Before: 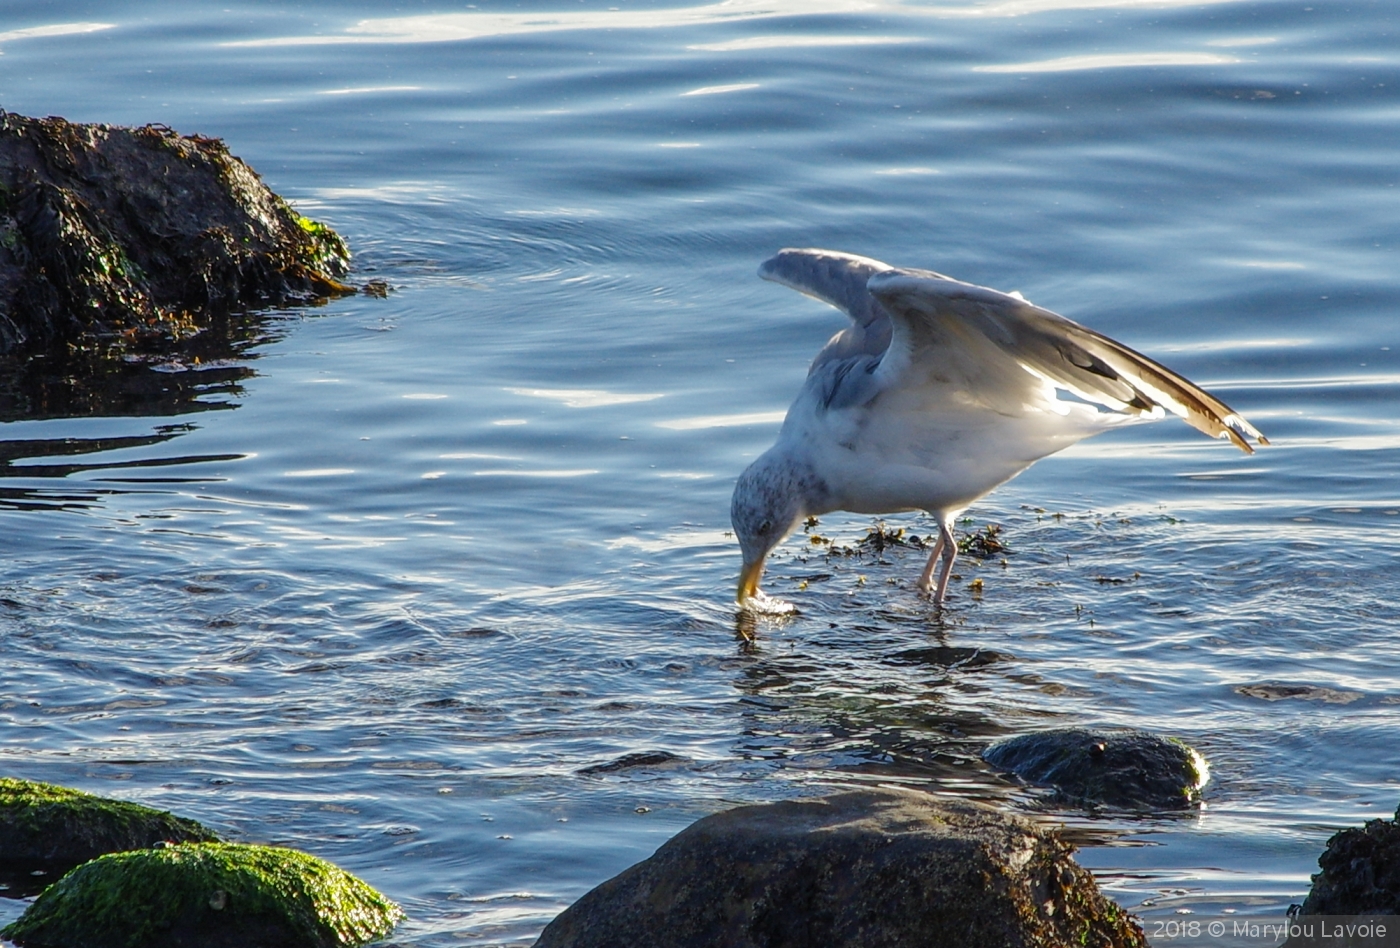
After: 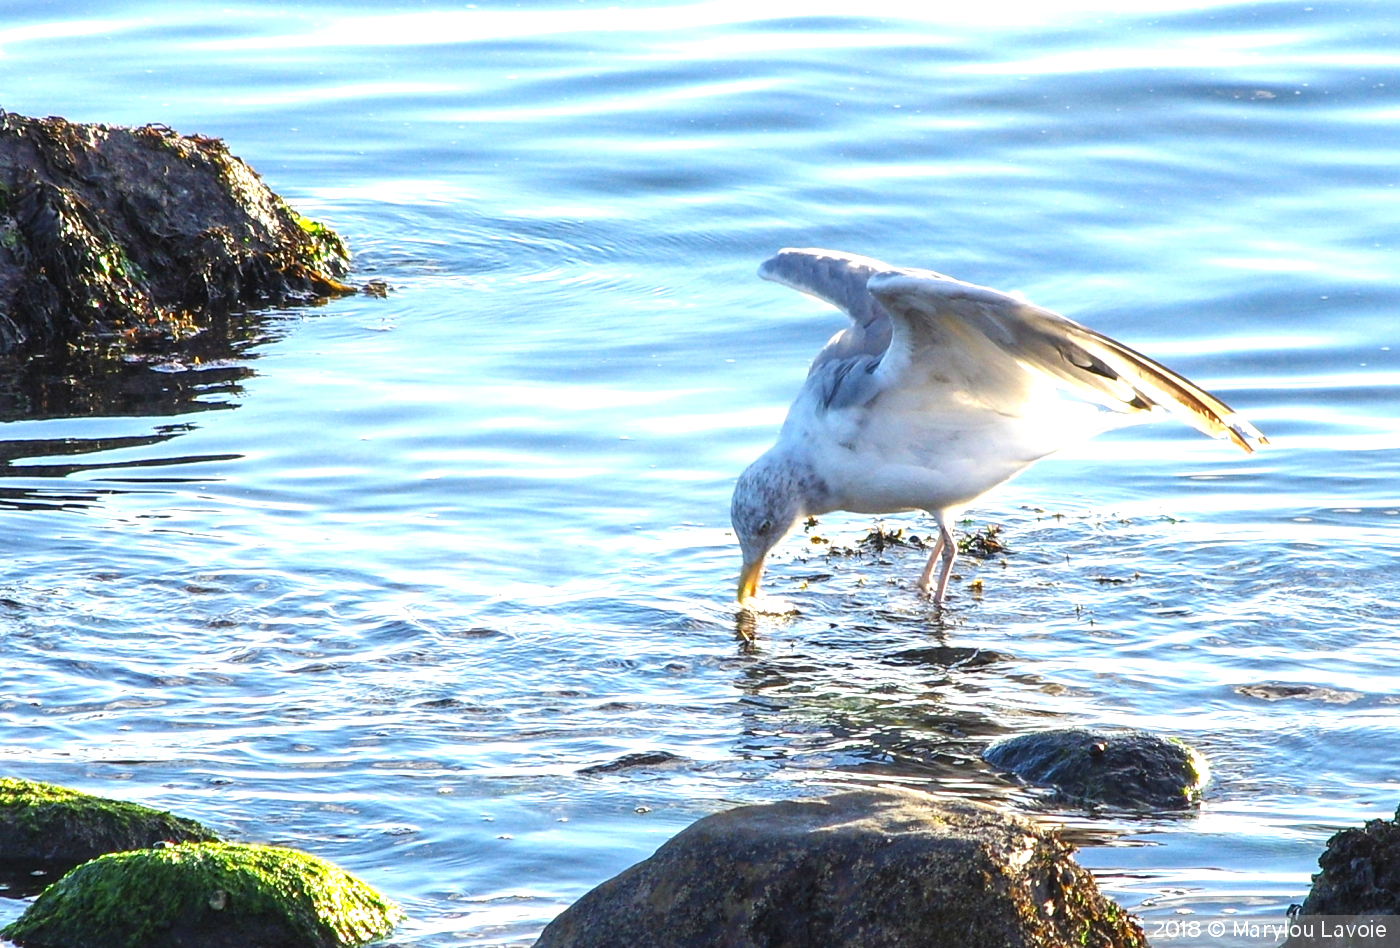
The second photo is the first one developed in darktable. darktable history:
exposure: black level correction 0, exposure 1.447 EV, compensate highlight preservation false
